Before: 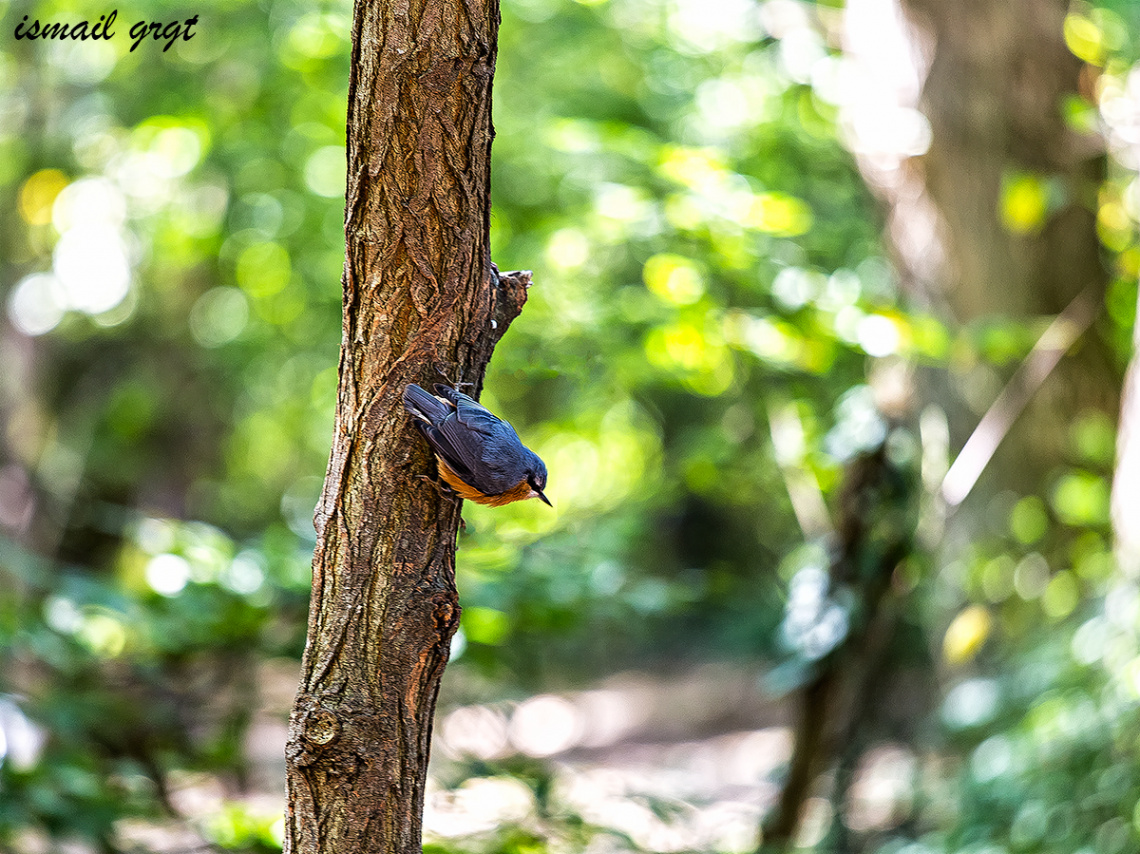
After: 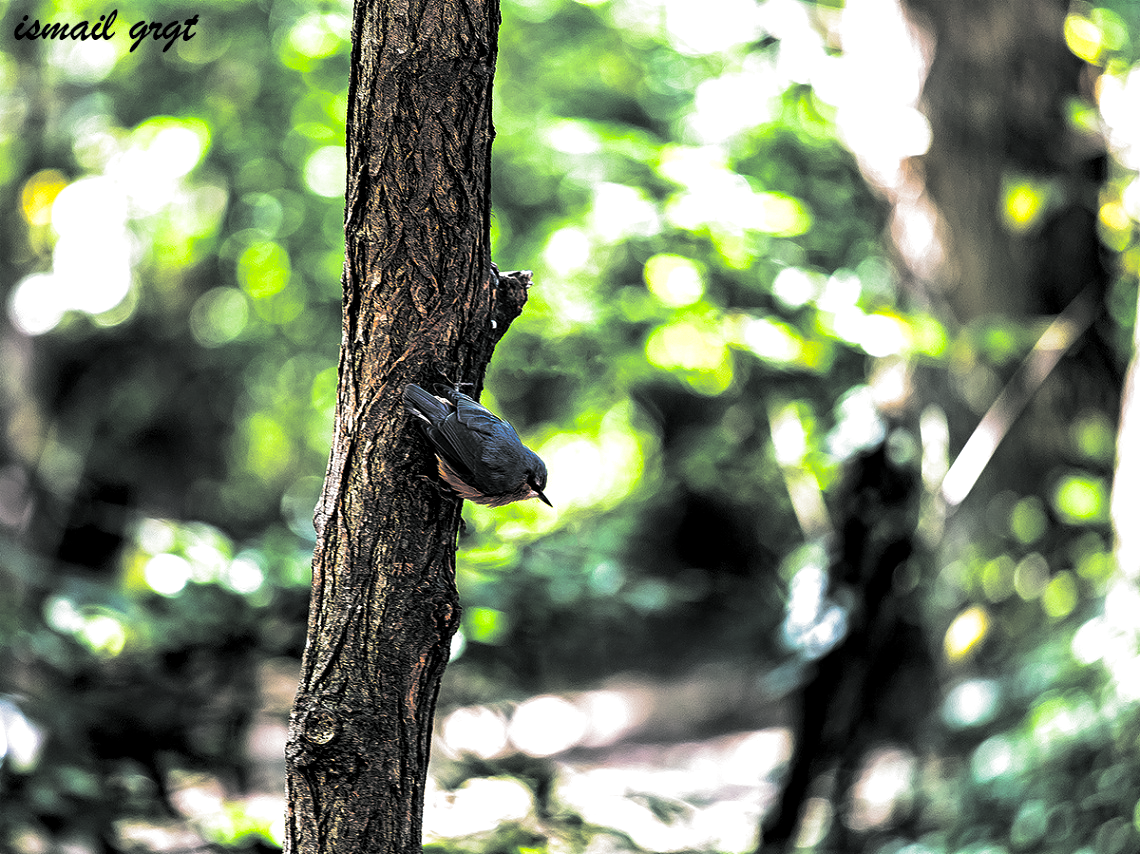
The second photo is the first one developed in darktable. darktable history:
split-toning: shadows › hue 190.8°, shadows › saturation 0.05, highlights › hue 54°, highlights › saturation 0.05, compress 0%
rgb levels: preserve colors sum RGB, levels [[0.038, 0.433, 0.934], [0, 0.5, 1], [0, 0.5, 1]]
exposure: black level correction -0.002, exposure 0.708 EV, compensate exposure bias true, compensate highlight preservation false
contrast brightness saturation: contrast 0.09, brightness -0.59, saturation 0.17
